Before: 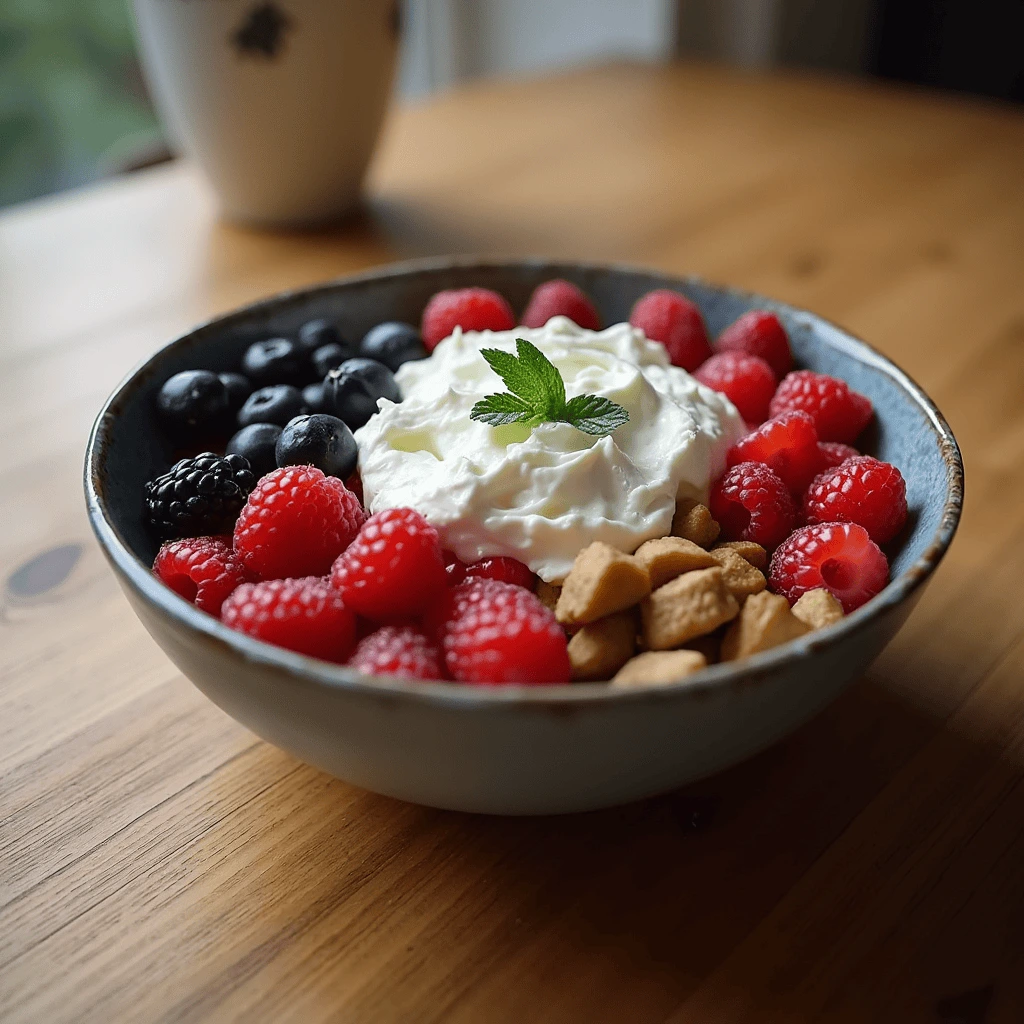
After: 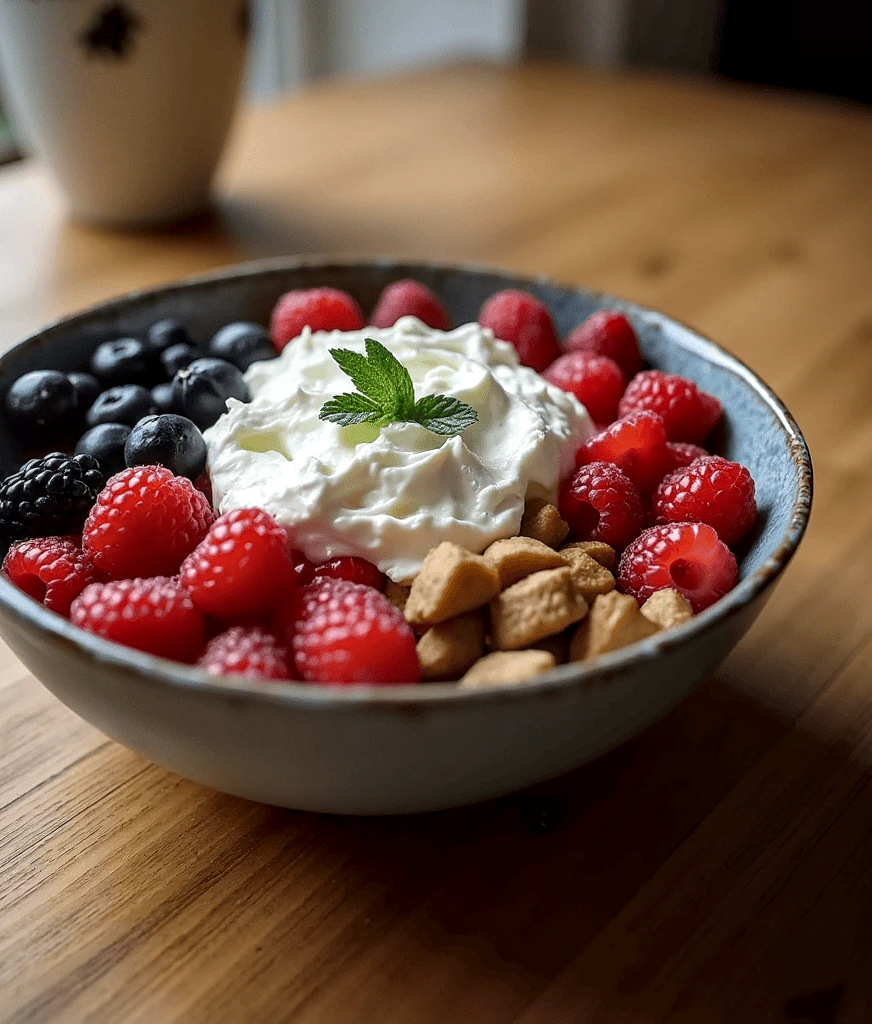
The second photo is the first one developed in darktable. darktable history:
local contrast: highlights 61%, detail 143%, midtone range 0.43
crop and rotate: left 14.757%
